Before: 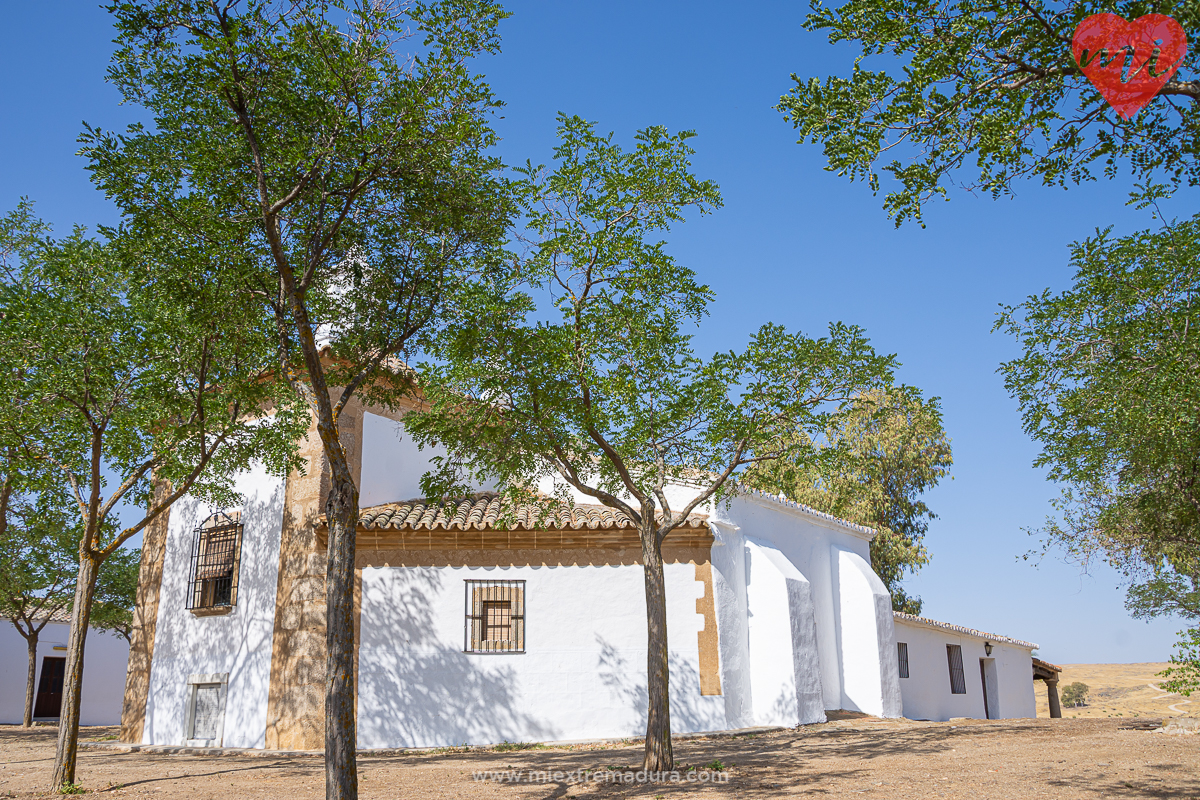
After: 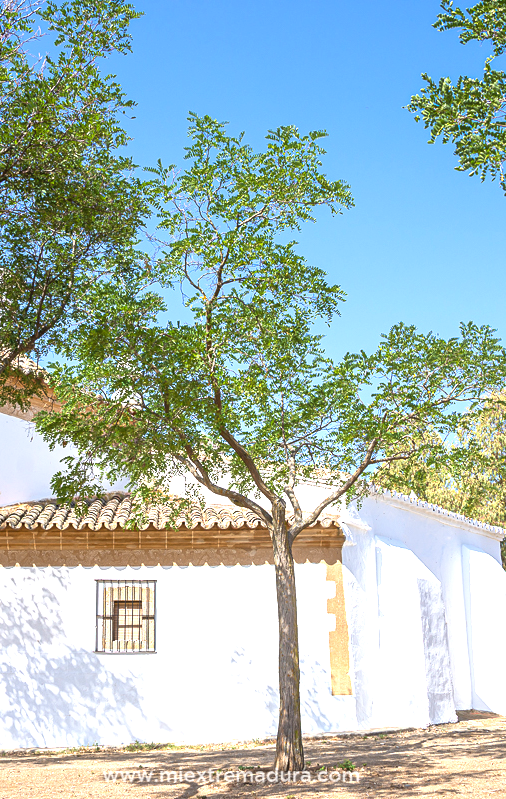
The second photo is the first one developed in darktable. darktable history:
crop: left 30.826%, right 26.958%
exposure: black level correction 0, exposure 1.001 EV, compensate exposure bias true, compensate highlight preservation false
